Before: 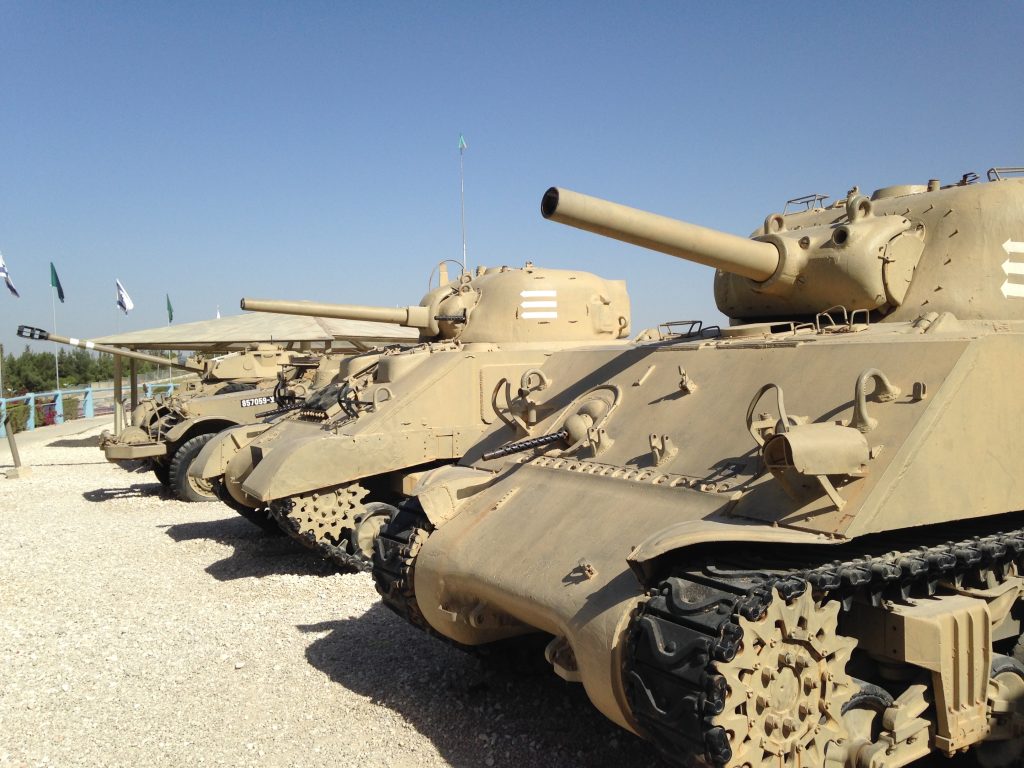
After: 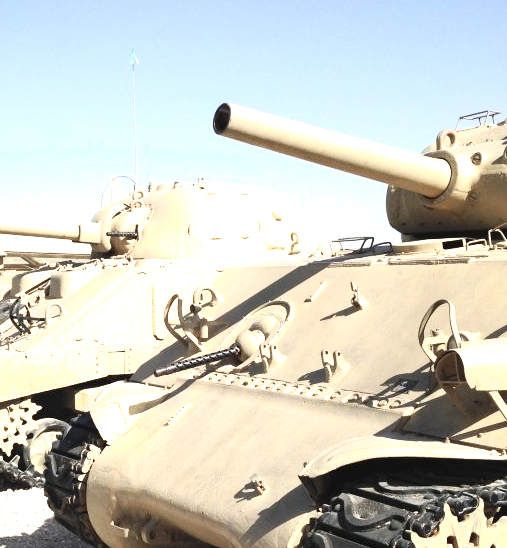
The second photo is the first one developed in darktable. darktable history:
crop: left 32.075%, top 10.976%, right 18.355%, bottom 17.596%
exposure: black level correction 0, exposure 1.1 EV, compensate exposure bias true, compensate highlight preservation false
contrast brightness saturation: contrast 0.06, brightness -0.01, saturation -0.23
shadows and highlights: shadows 0, highlights 40
